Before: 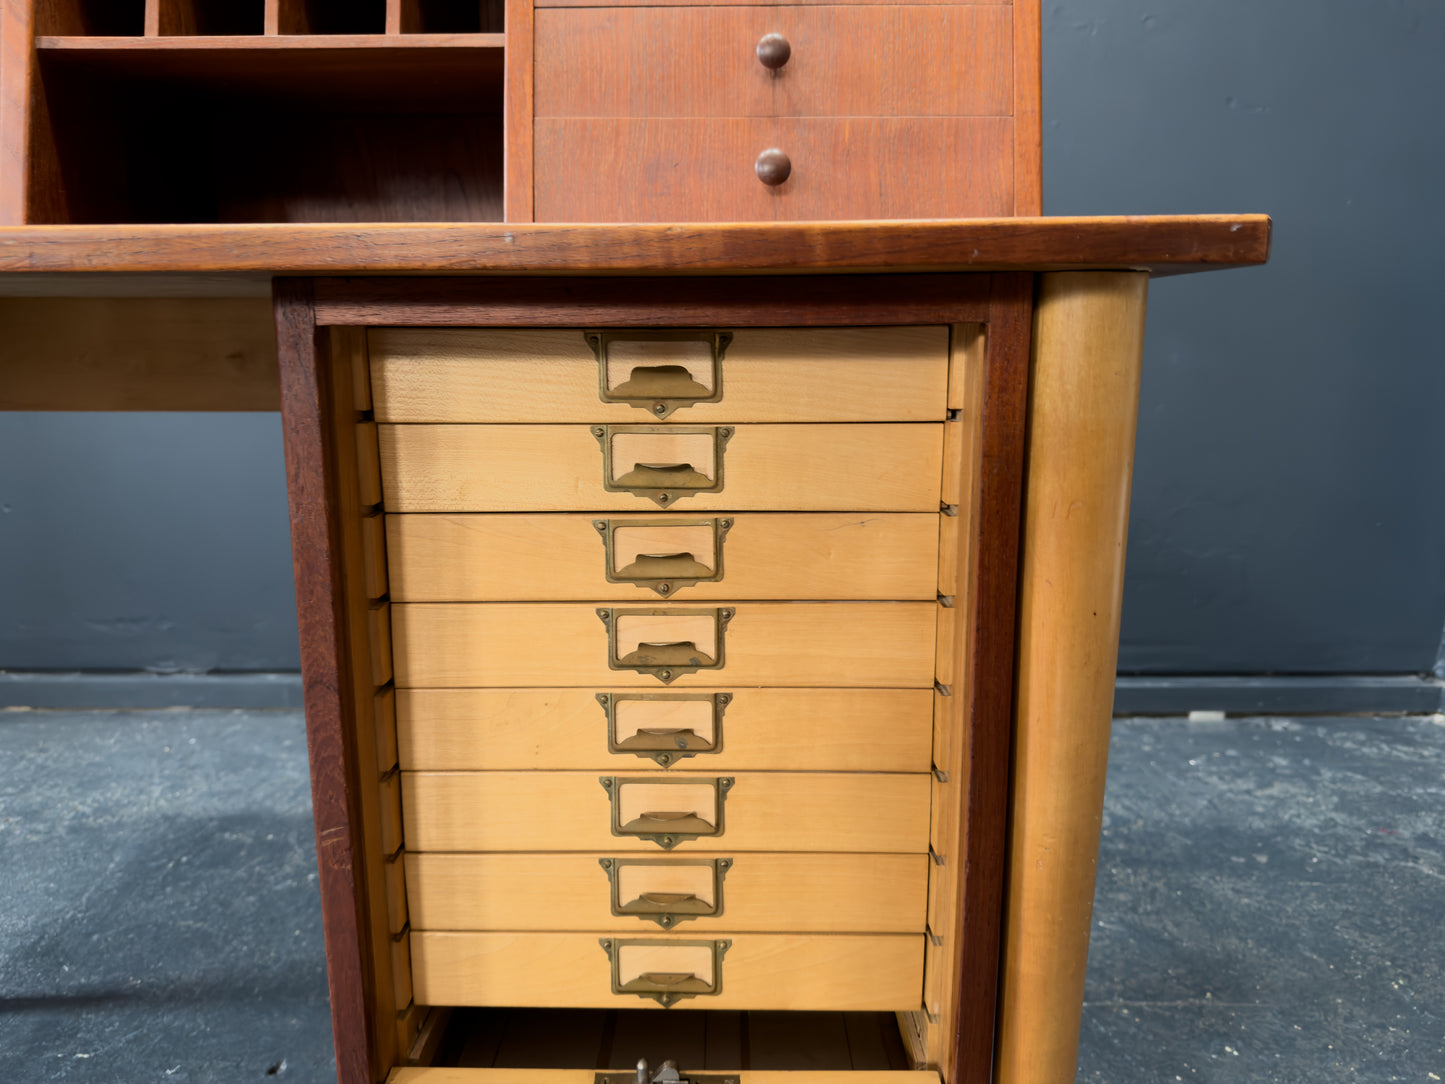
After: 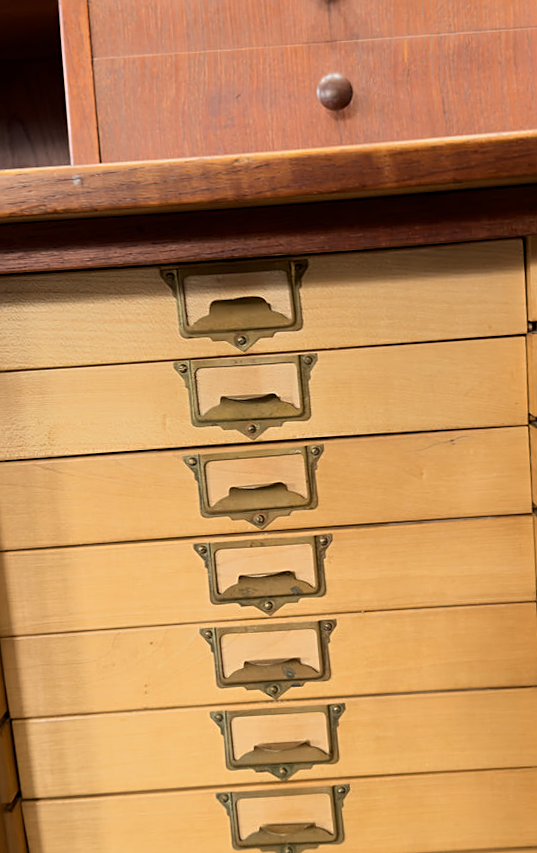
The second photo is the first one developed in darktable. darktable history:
sharpen: on, module defaults
crop and rotate: left 29.476%, top 10.214%, right 35.32%, bottom 17.333%
rotate and perspective: rotation -4.2°, shear 0.006, automatic cropping off
